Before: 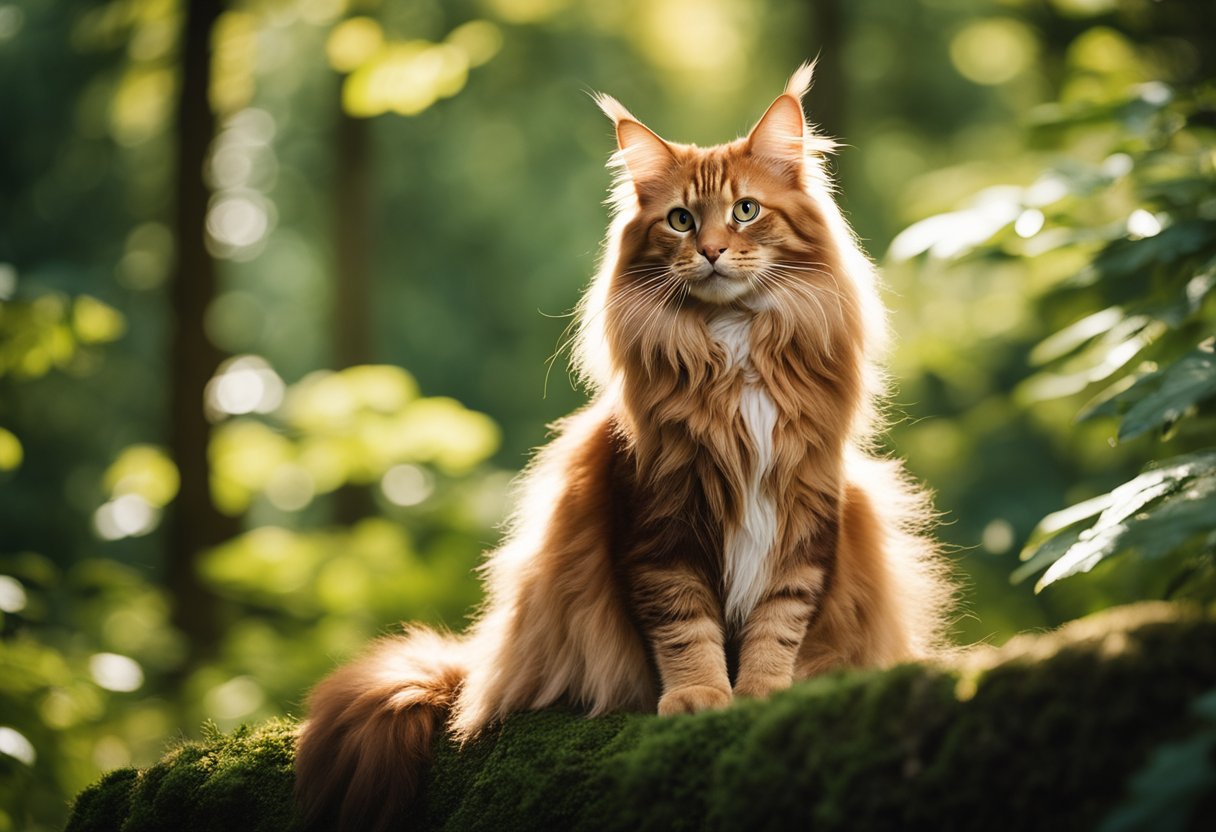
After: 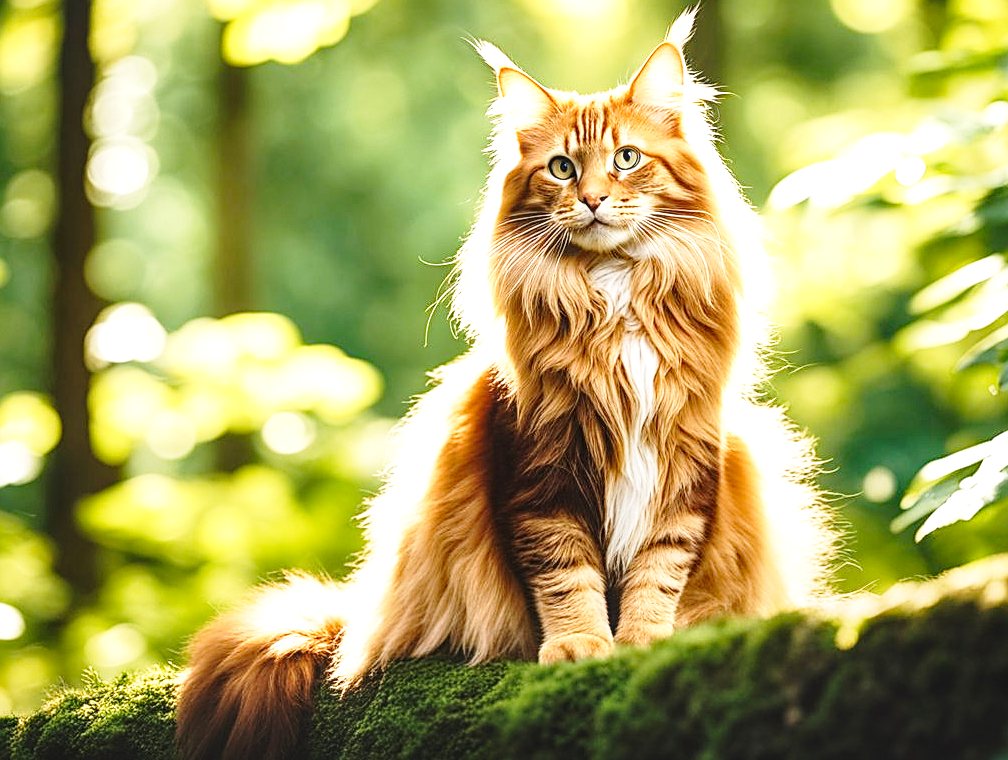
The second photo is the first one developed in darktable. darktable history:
local contrast: on, module defaults
haze removal: adaptive false
sharpen: on, module defaults
exposure: black level correction 0, exposure 0.89 EV, compensate highlight preservation false
base curve: curves: ch0 [(0, 0) (0.028, 0.03) (0.121, 0.232) (0.46, 0.748) (0.859, 0.968) (1, 1)], preserve colors none
crop: left 9.798%, top 6.26%, right 7.281%, bottom 2.319%
contrast equalizer: y [[0.5, 0.488, 0.462, 0.461, 0.491, 0.5], [0.5 ×6], [0.5 ×6], [0 ×6], [0 ×6]]
